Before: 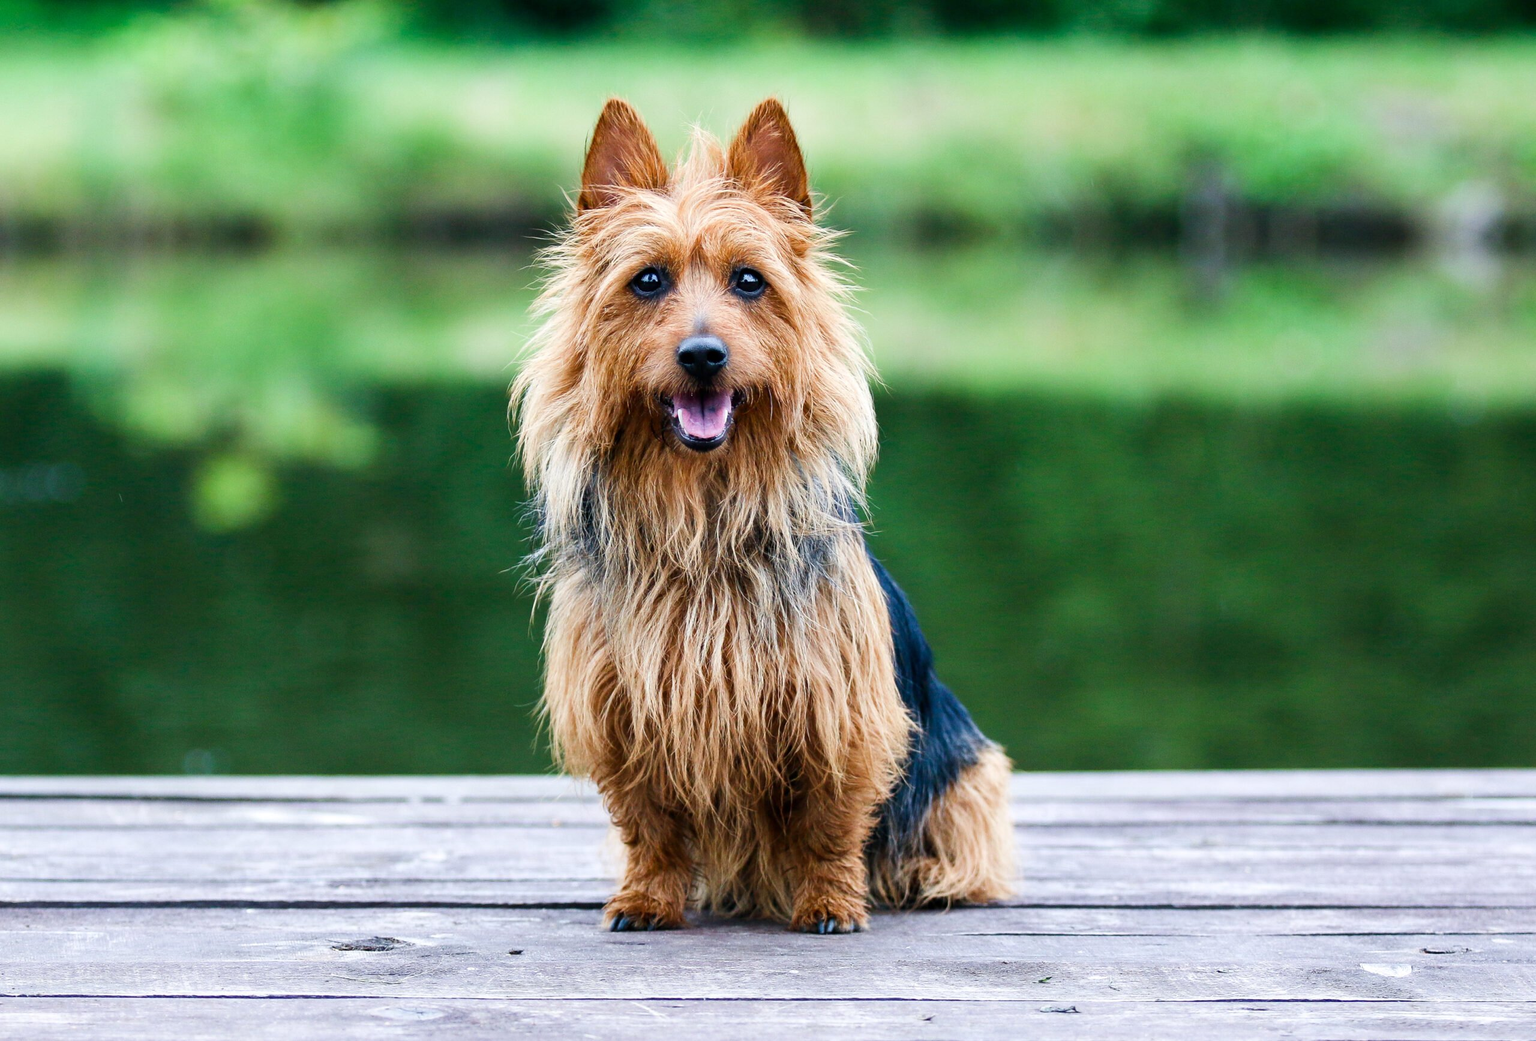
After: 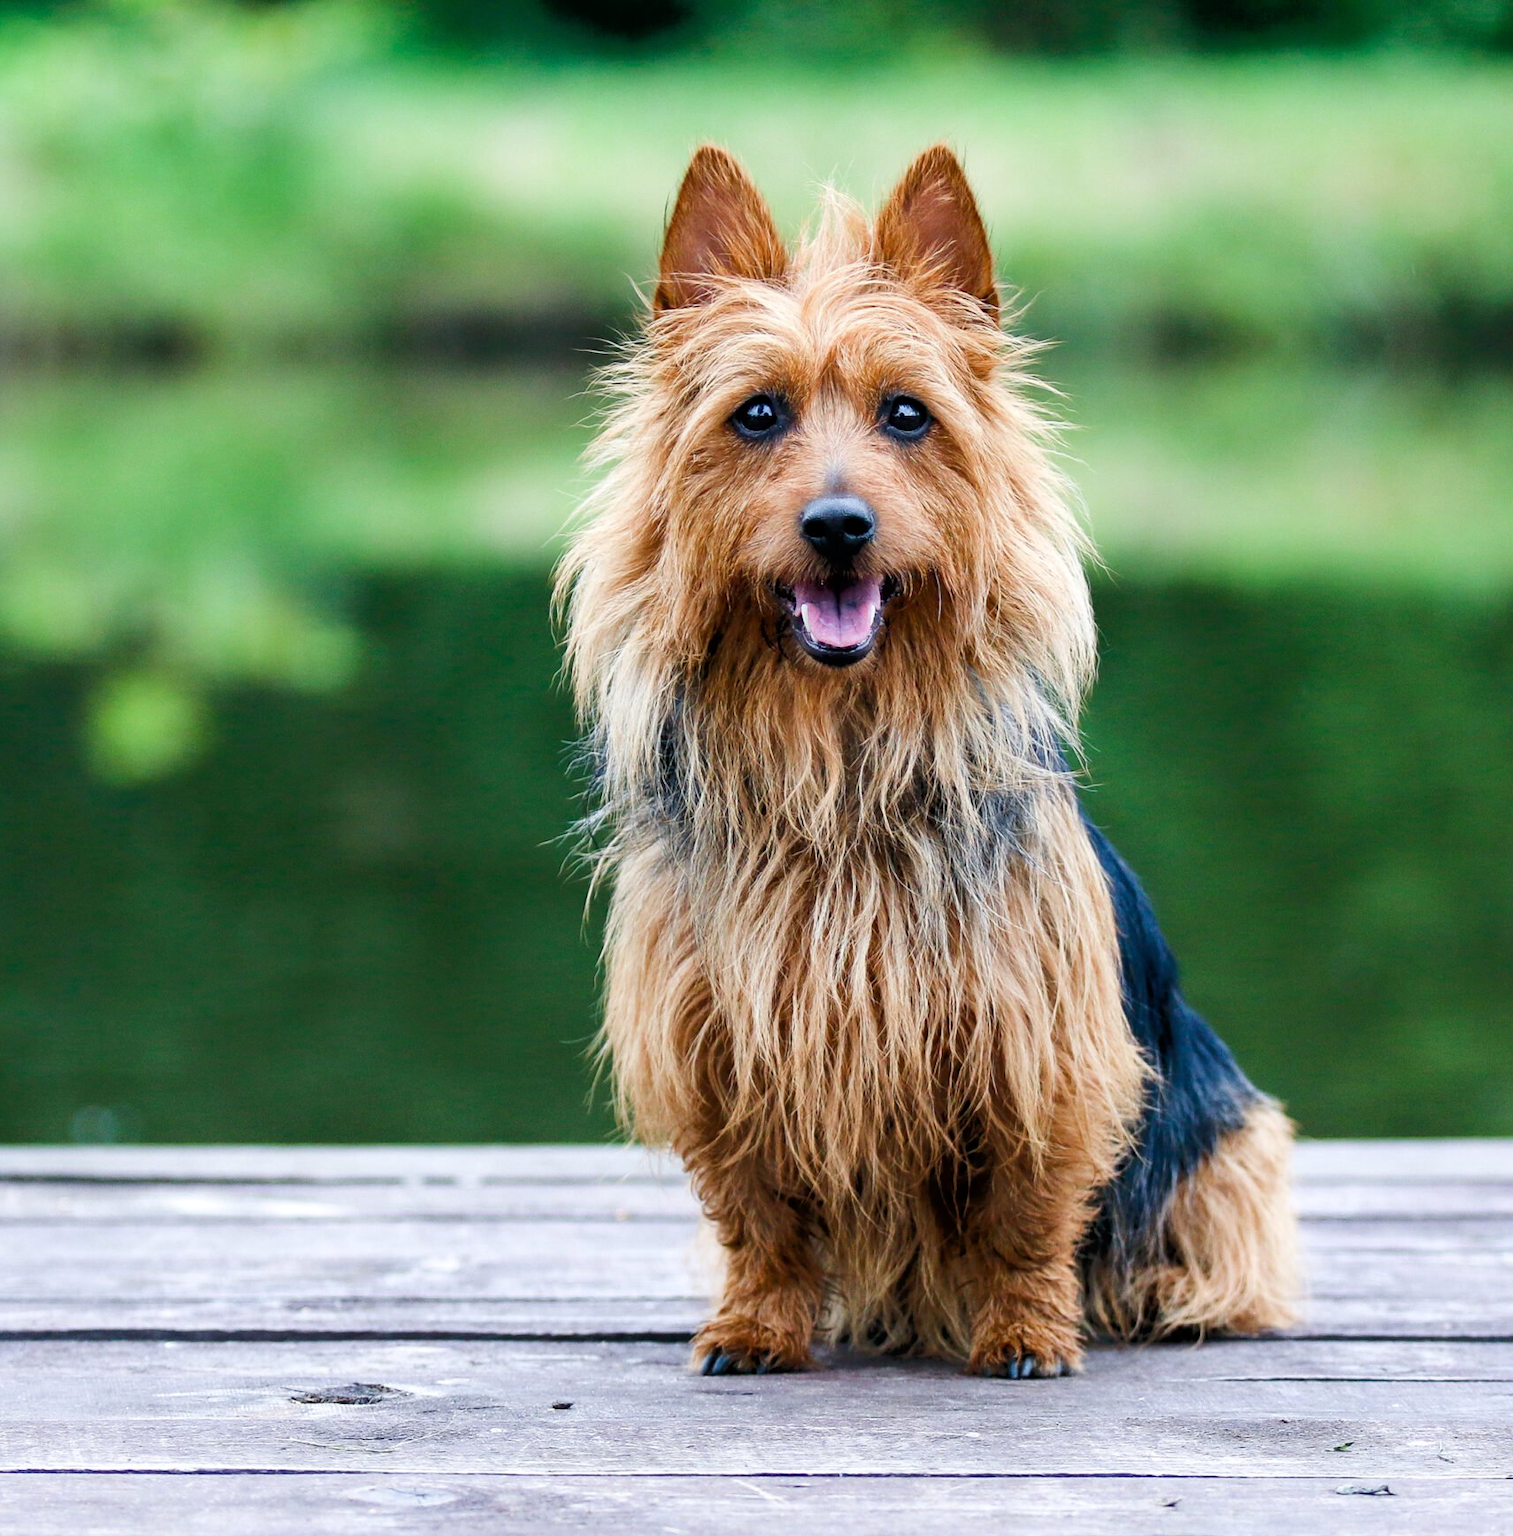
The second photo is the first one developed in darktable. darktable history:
crop and rotate: left 8.809%, right 24.404%
tone equalizer: -8 EV -1.81 EV, -7 EV -1.15 EV, -6 EV -1.63 EV
